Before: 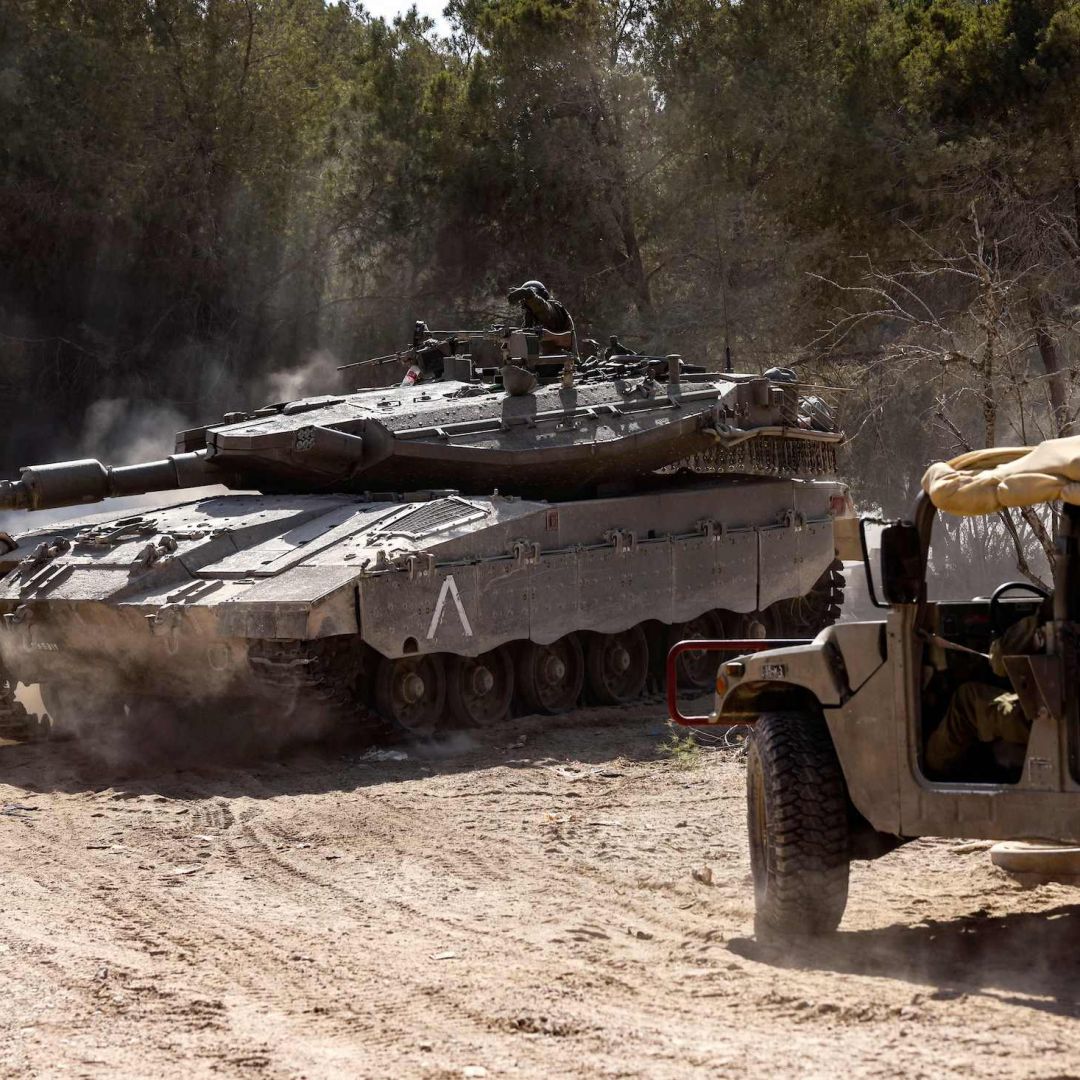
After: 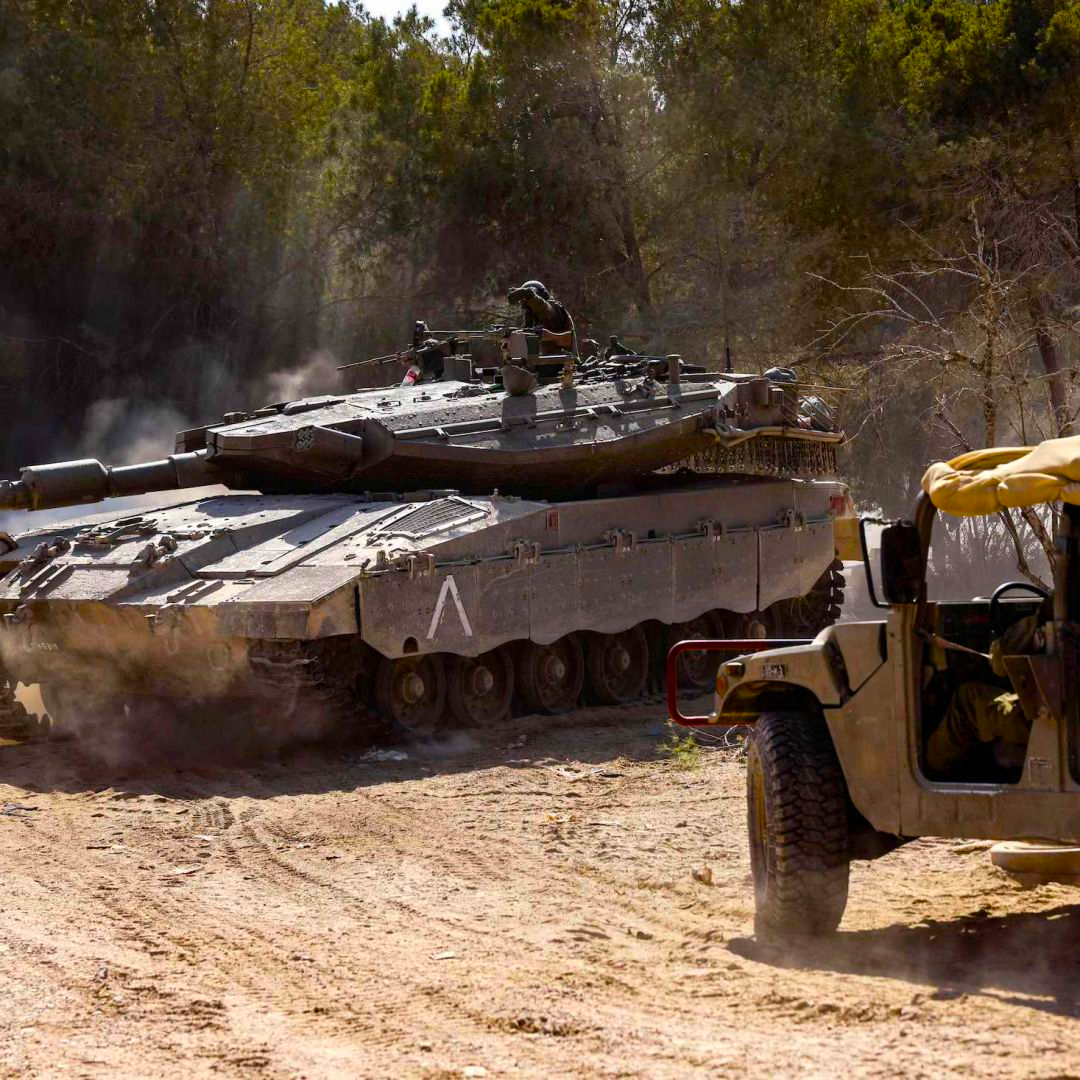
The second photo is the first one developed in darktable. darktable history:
color balance rgb: linear chroma grading › global chroma 25.17%, perceptual saturation grading › global saturation 36.103%, global vibrance 10.022%
